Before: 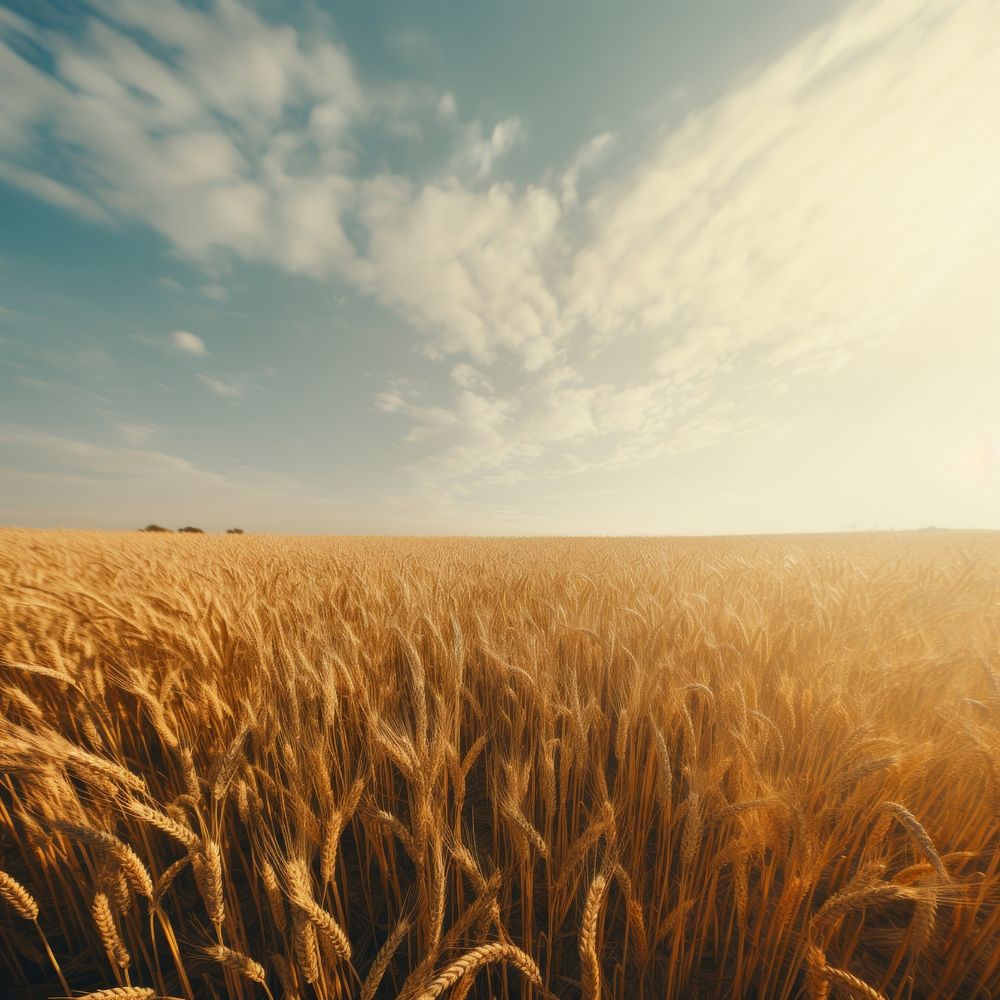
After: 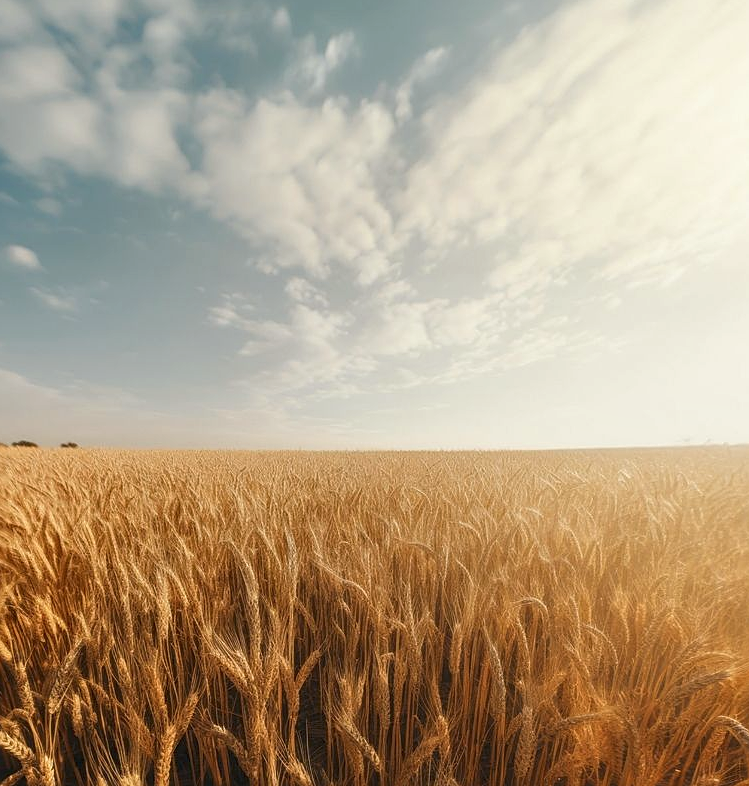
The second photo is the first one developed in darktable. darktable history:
crop: left 16.652%, top 8.696%, right 8.408%, bottom 12.68%
color calibration: illuminant as shot in camera, x 0.358, y 0.373, temperature 4628.91 K, saturation algorithm version 1 (2020)
sharpen: on, module defaults
local contrast: on, module defaults
